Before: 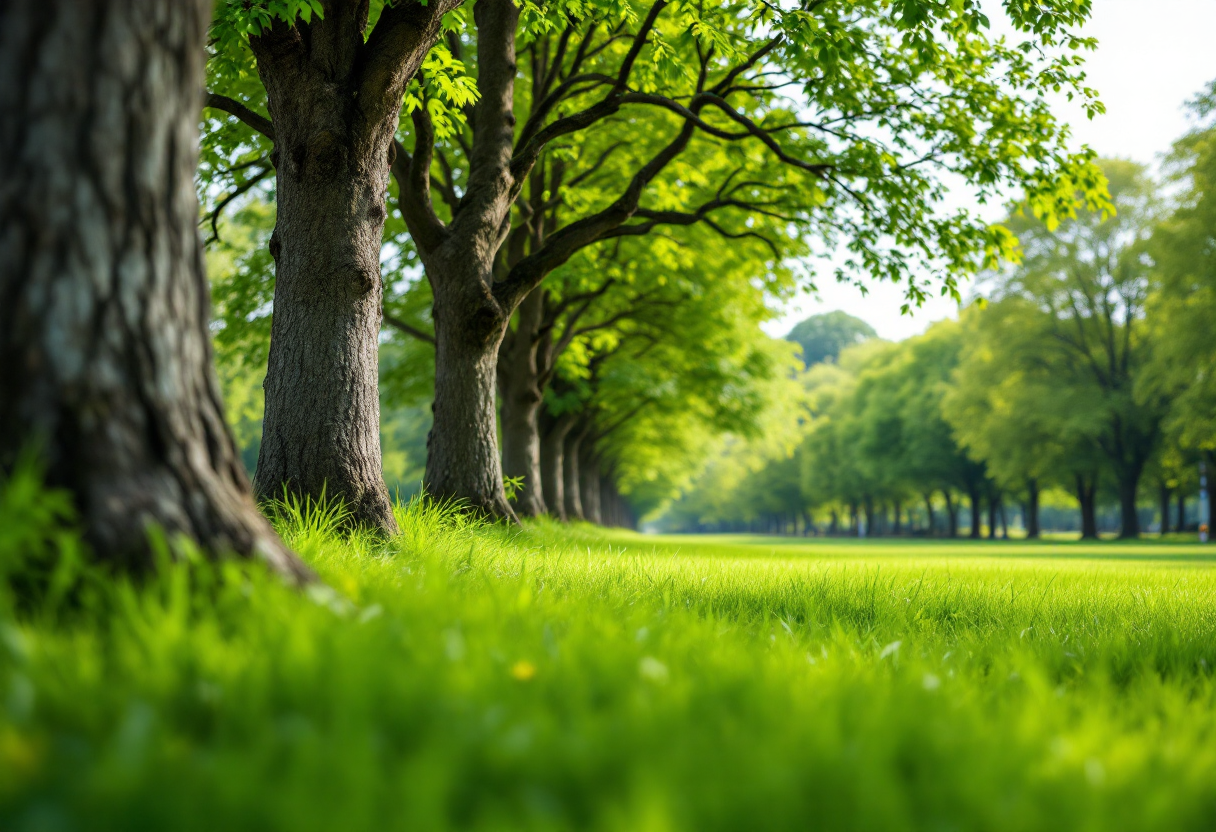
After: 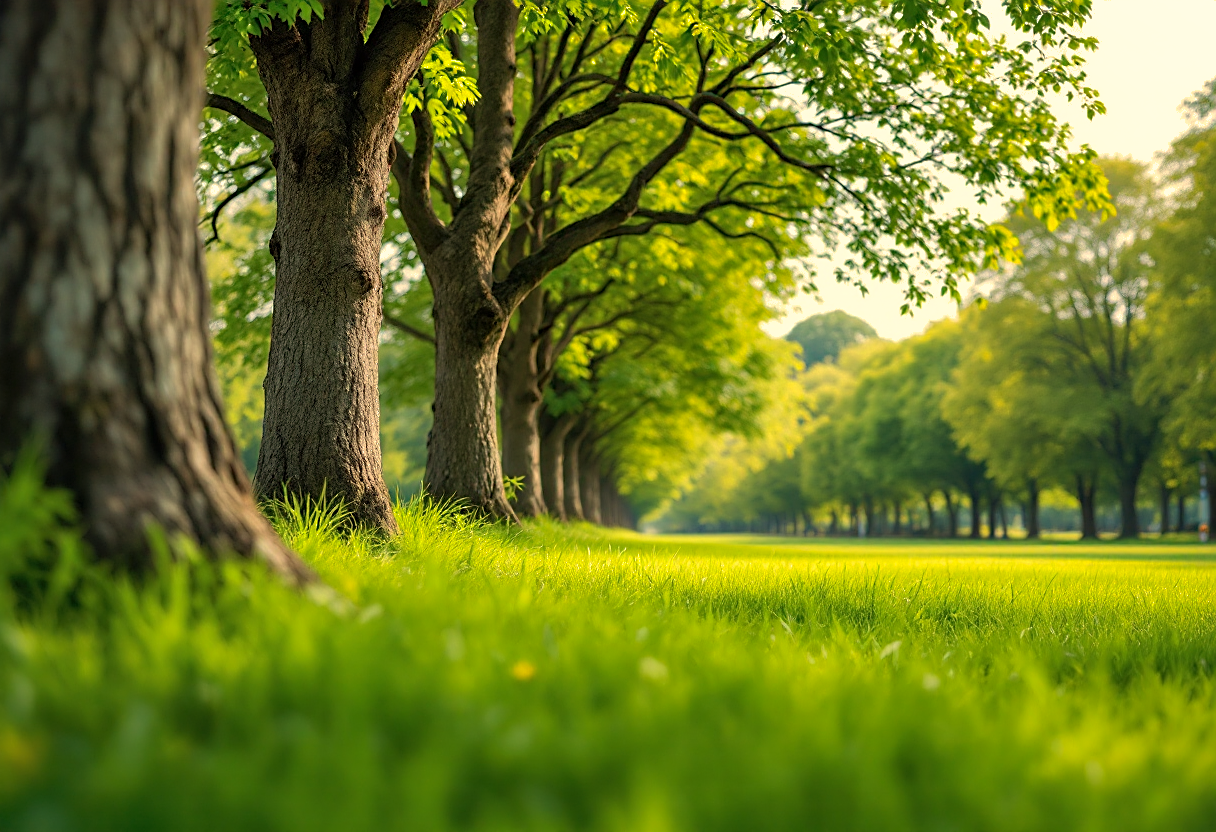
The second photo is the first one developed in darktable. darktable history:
white balance: red 1.138, green 0.996, blue 0.812
sharpen: on, module defaults
shadows and highlights: on, module defaults
